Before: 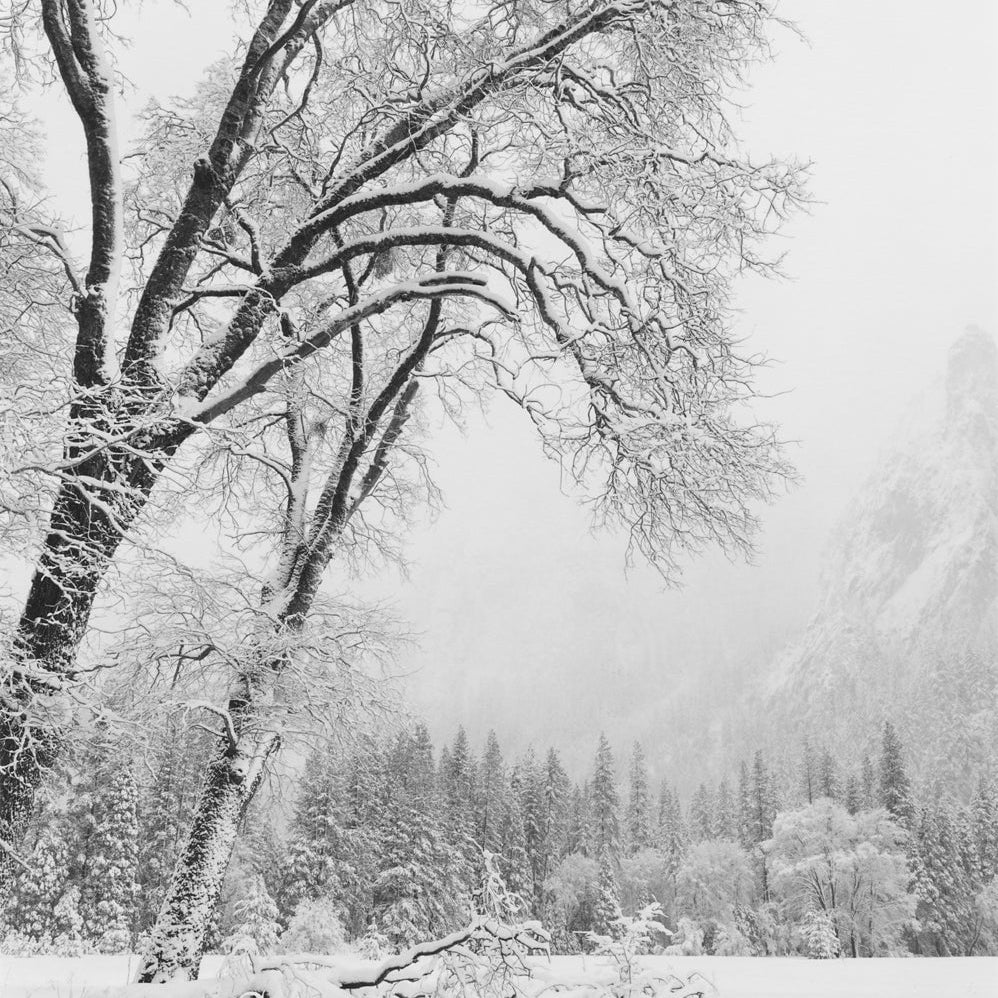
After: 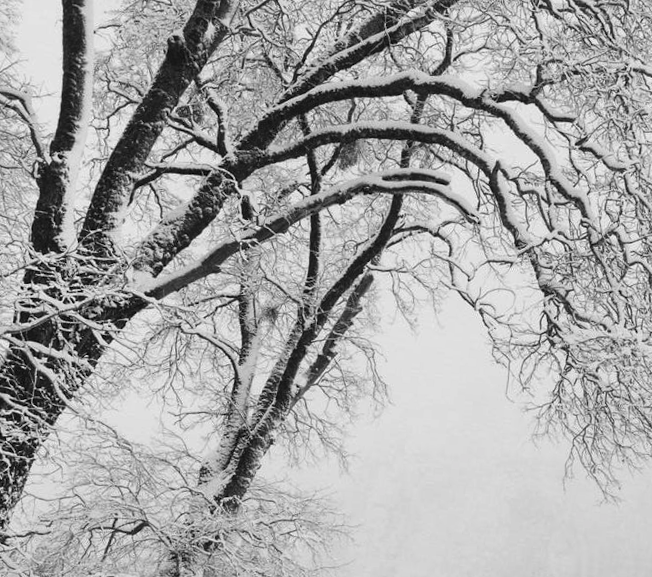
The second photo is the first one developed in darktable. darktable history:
crop and rotate: angle -4.74°, left 2.038%, top 6.862%, right 27.372%, bottom 30.693%
contrast brightness saturation: contrast 0.067, brightness -0.147, saturation 0.118
